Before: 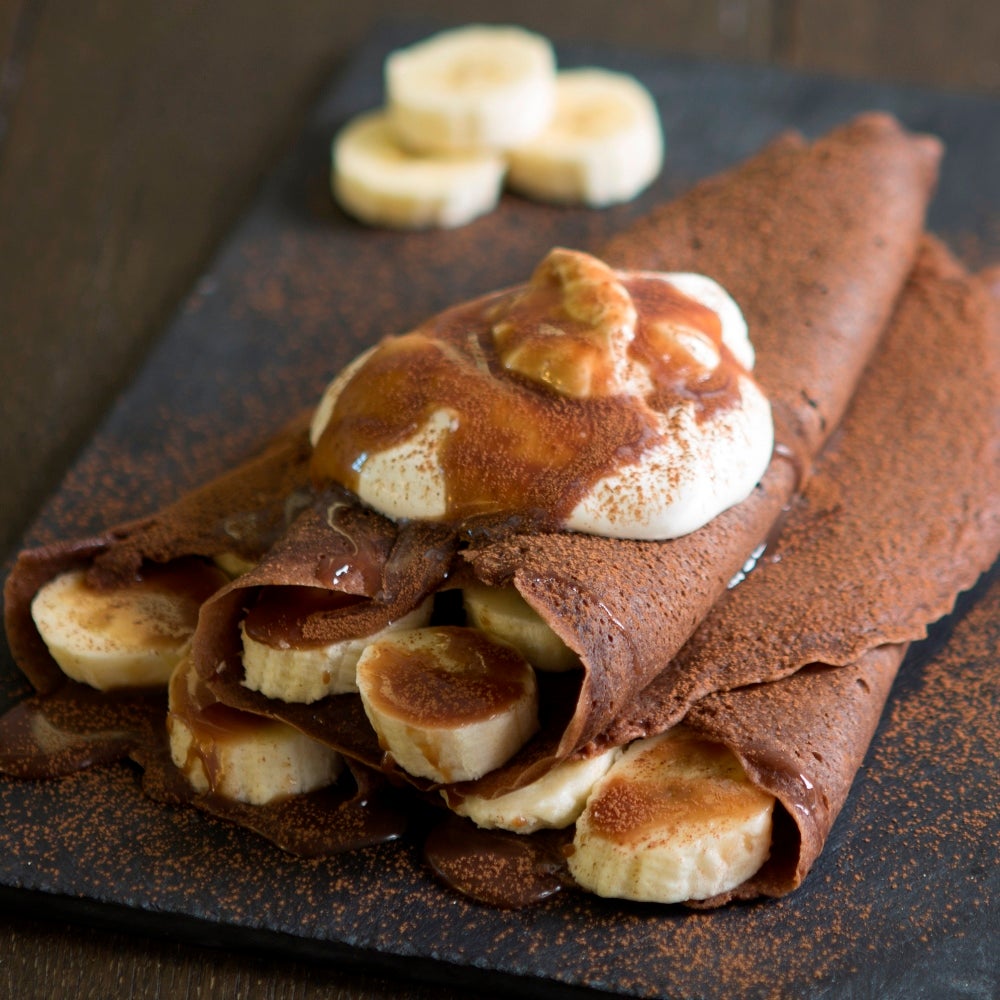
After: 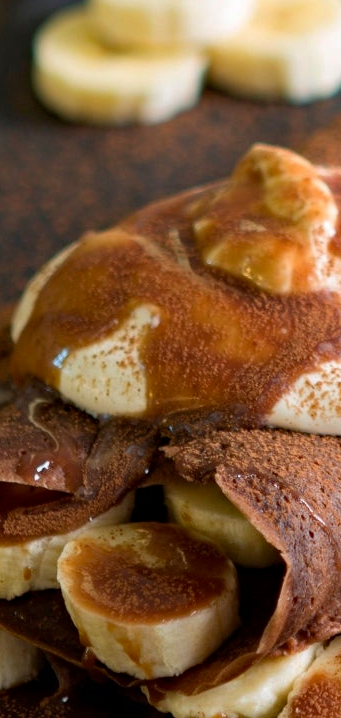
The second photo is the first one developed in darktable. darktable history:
crop and rotate: left 29.951%, top 10.402%, right 35.907%, bottom 17.77%
haze removal: strength 0.289, distance 0.247, adaptive false
